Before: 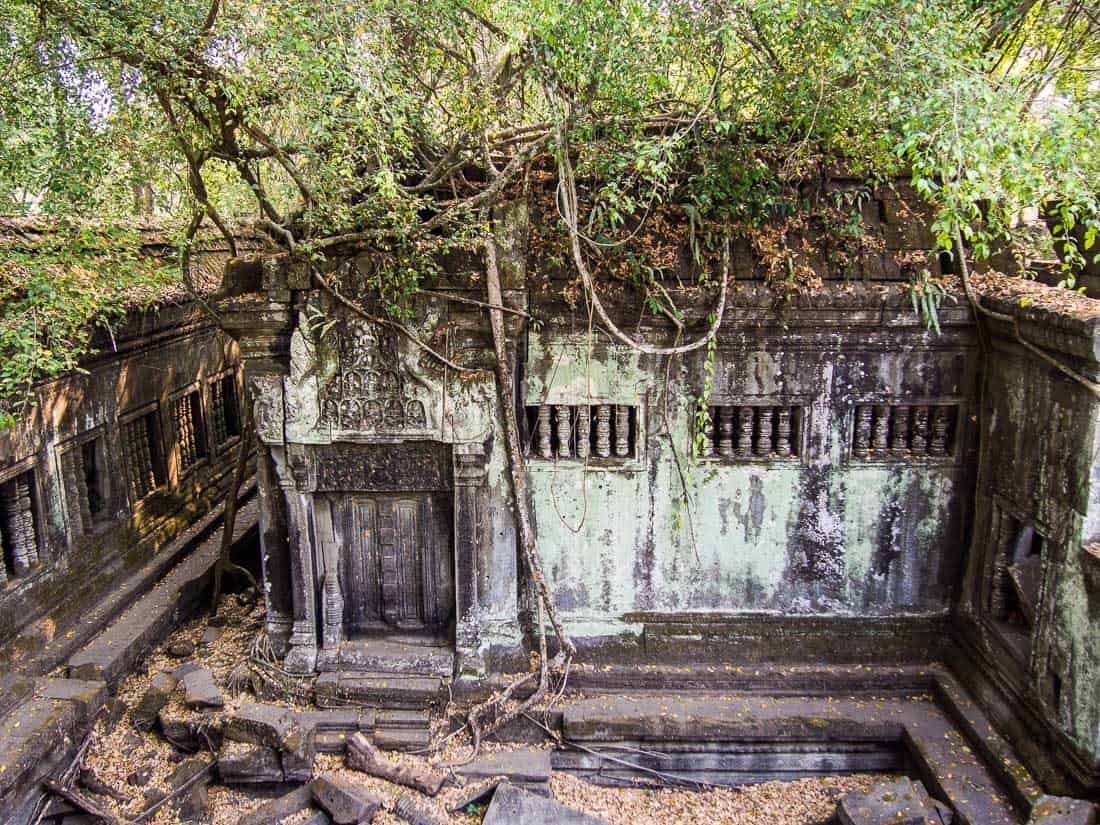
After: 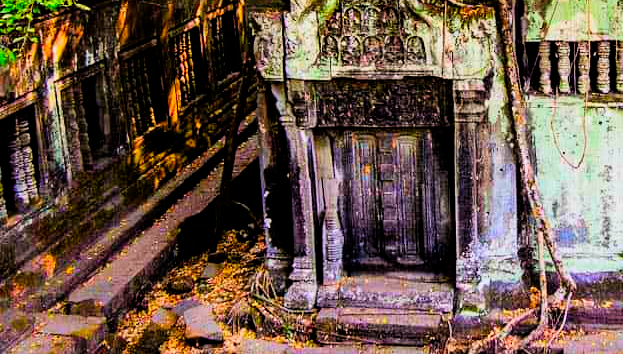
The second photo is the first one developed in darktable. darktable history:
crop: top 44.208%, right 43.293%, bottom 12.775%
filmic rgb: black relative exposure -3.99 EV, white relative exposure 3 EV, hardness 2.99, contrast 1.408
color correction: highlights b* 0, saturation 2.95
